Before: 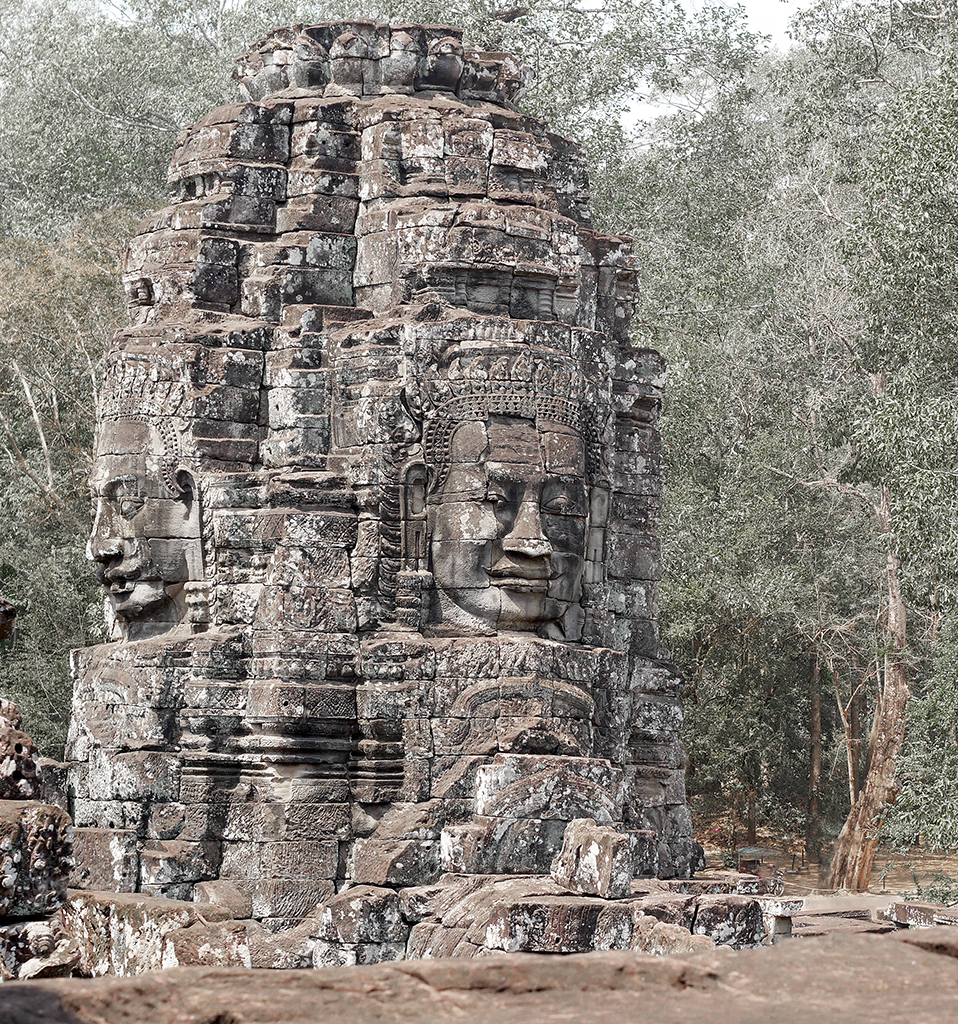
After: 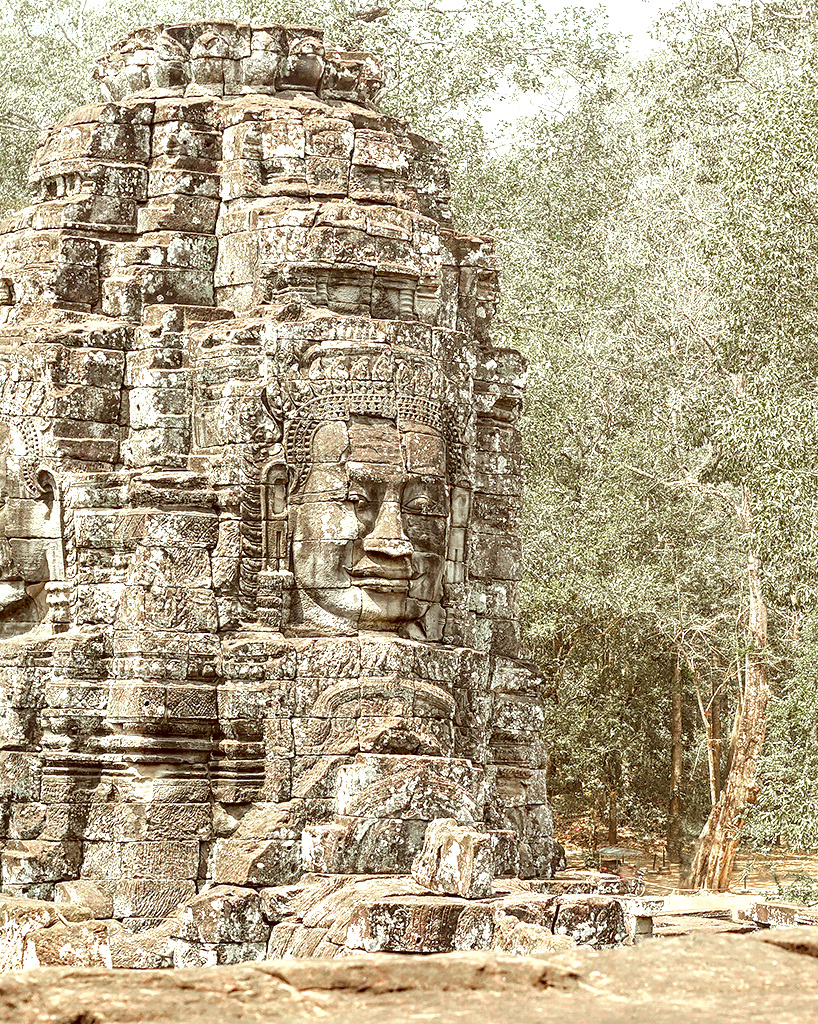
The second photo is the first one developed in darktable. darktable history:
crop and rotate: left 14.606%
local contrast: detail 130%
sharpen: amount 0.216
exposure: exposure 0.634 EV, compensate exposure bias true, compensate highlight preservation false
color correction: highlights a* -6, highlights b* 9.46, shadows a* 10.87, shadows b* 23.21
